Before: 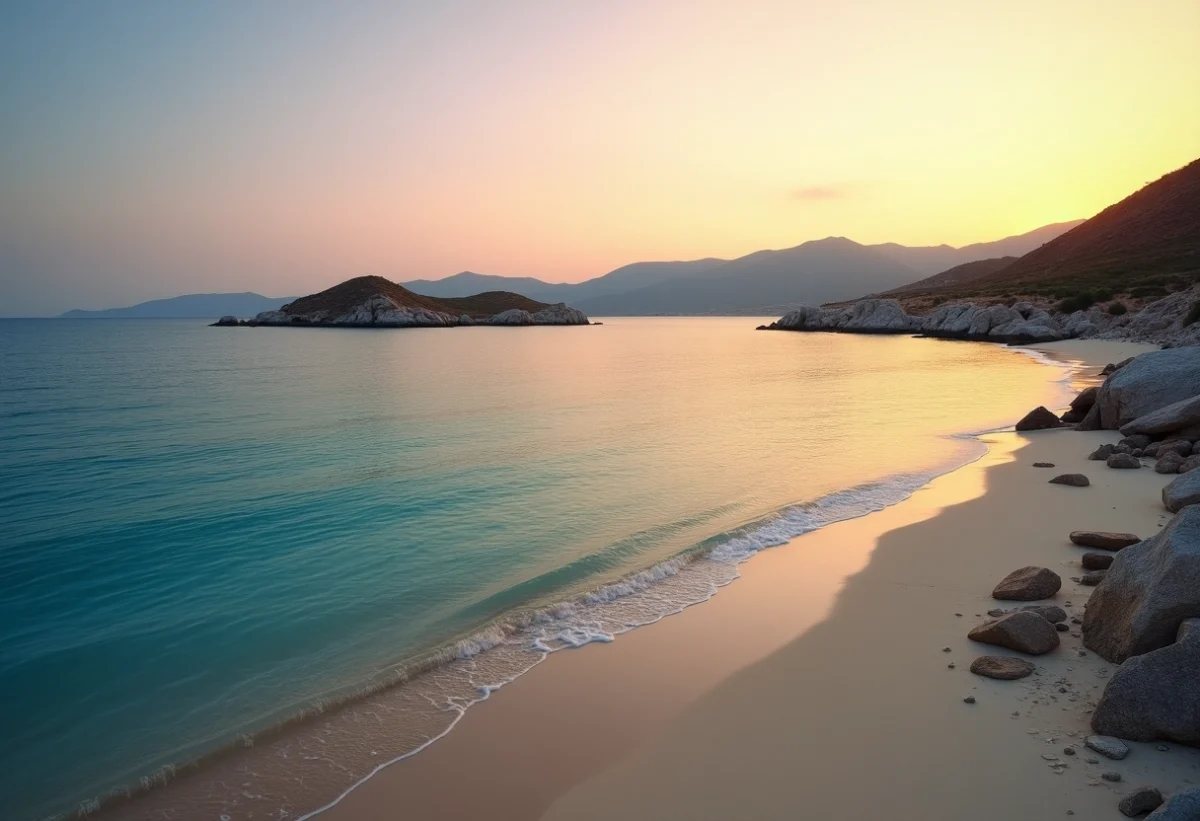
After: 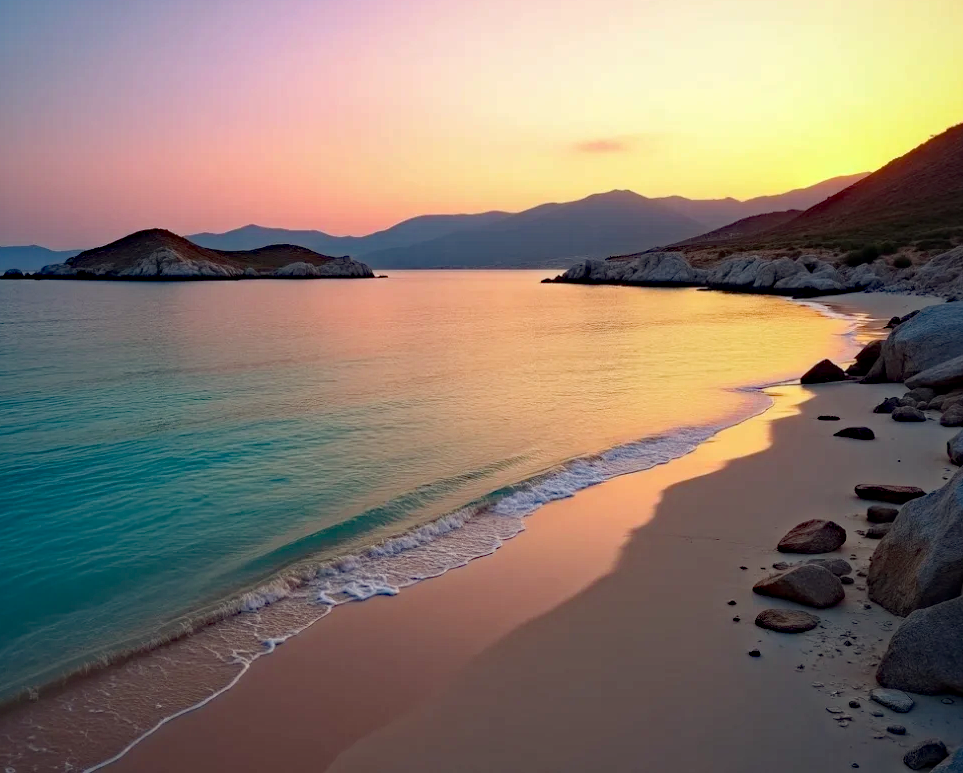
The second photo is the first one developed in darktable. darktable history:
crop and rotate: left 17.959%, top 5.771%, right 1.742%
haze removal: strength 0.53, distance 0.925, compatibility mode true, adaptive false
